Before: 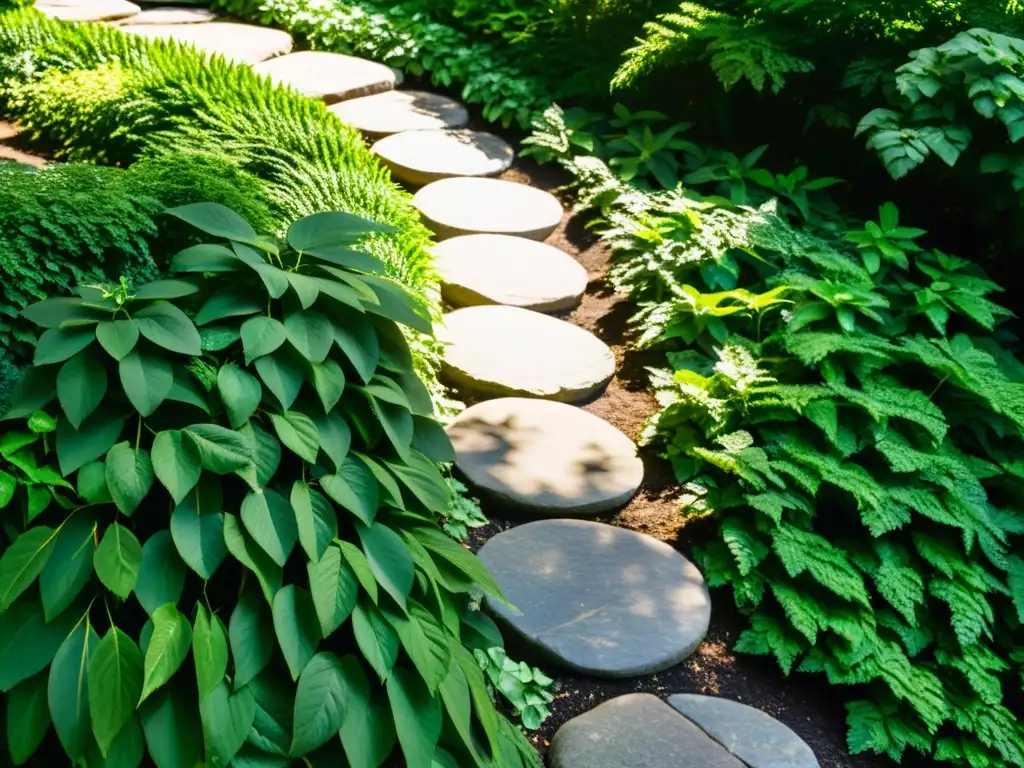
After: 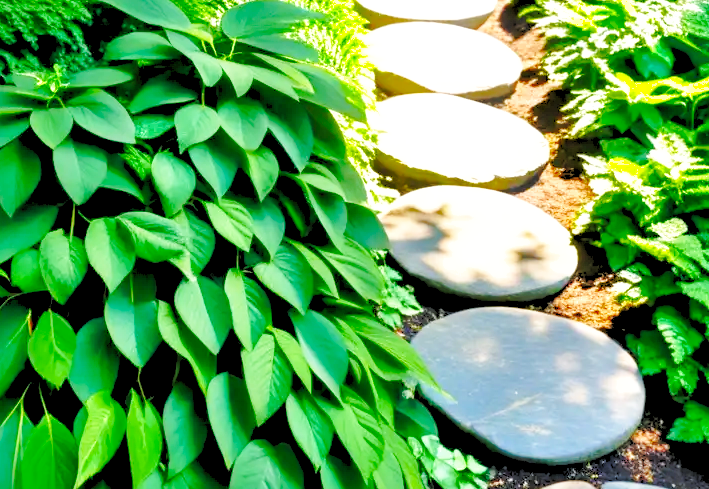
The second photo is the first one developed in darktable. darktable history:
crop: left 6.488%, top 27.668%, right 24.183%, bottom 8.656%
base curve: curves: ch0 [(0, 0) (0.032, 0.037) (0.105, 0.228) (0.435, 0.76) (0.856, 0.983) (1, 1)], preserve colors none
shadows and highlights: on, module defaults
levels: levels [0.072, 0.414, 0.976]
